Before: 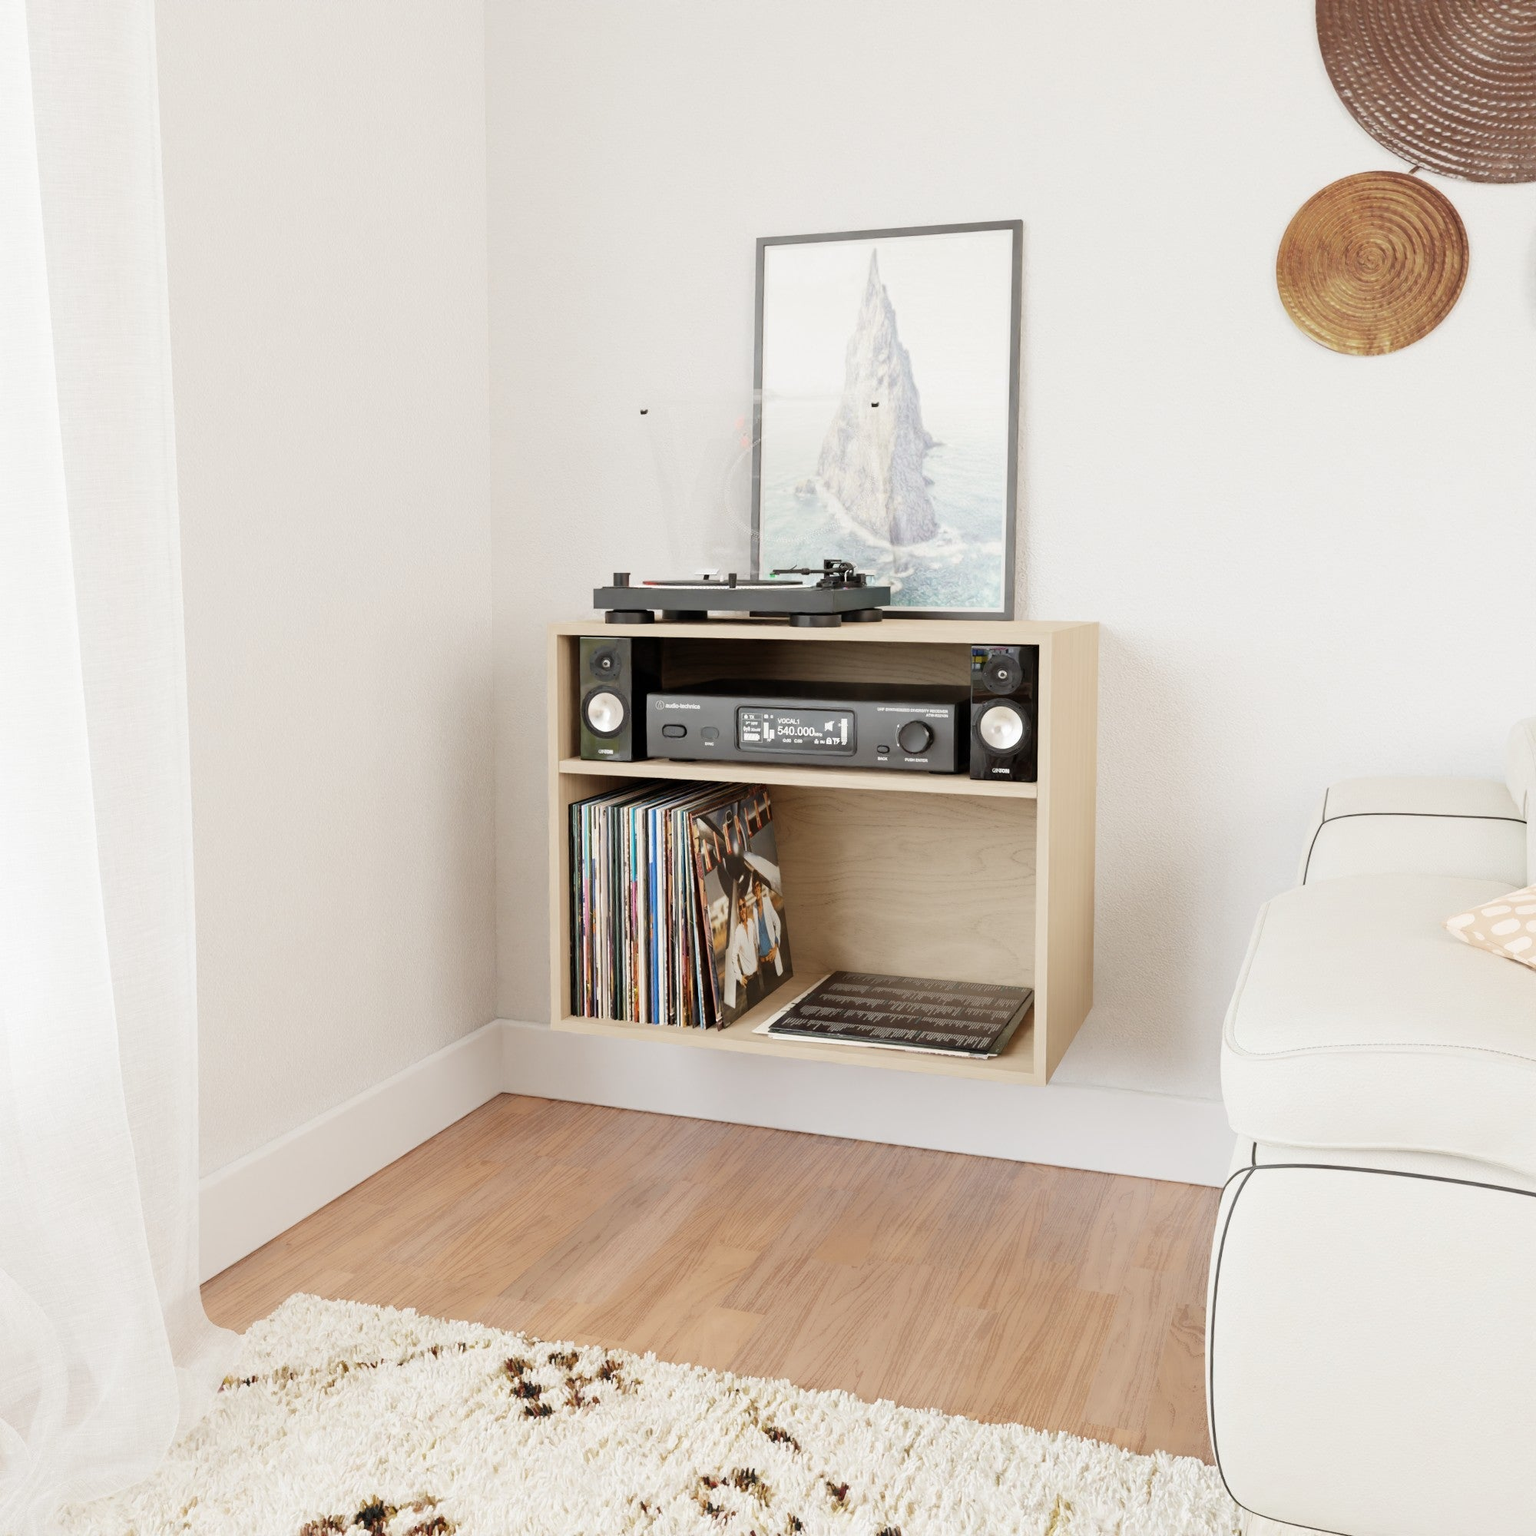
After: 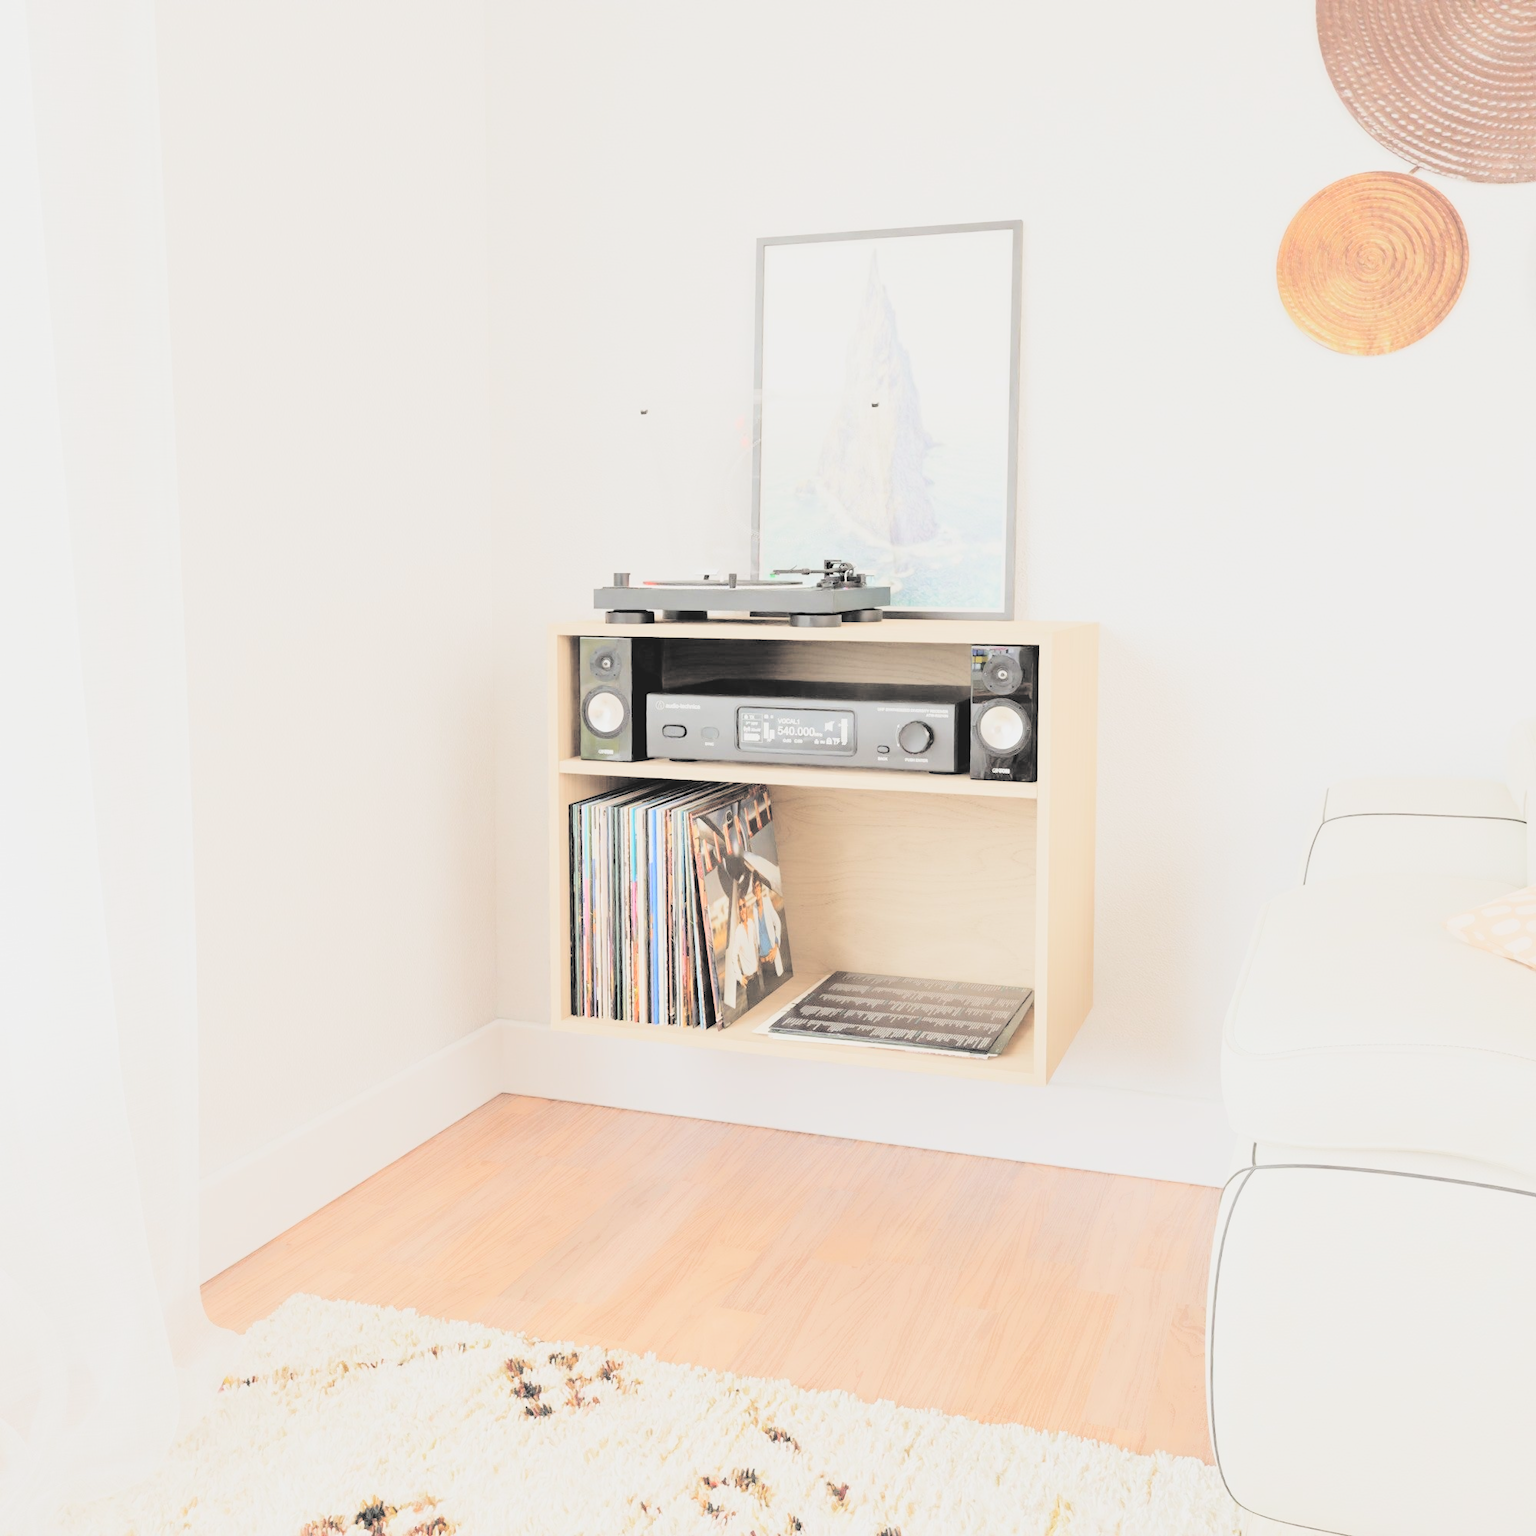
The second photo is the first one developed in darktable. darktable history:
filmic rgb: black relative exposure -7.65 EV, white relative exposure 4.56 EV, hardness 3.61, contrast 1.05
contrast brightness saturation: brightness 1
tone equalizer: on, module defaults
